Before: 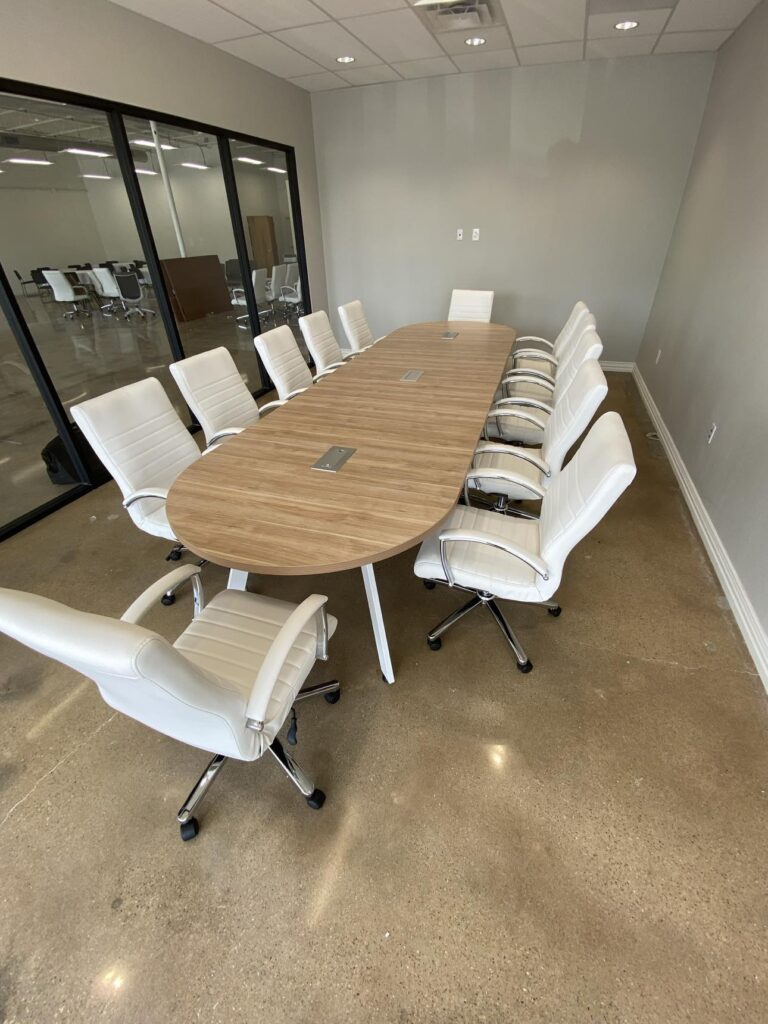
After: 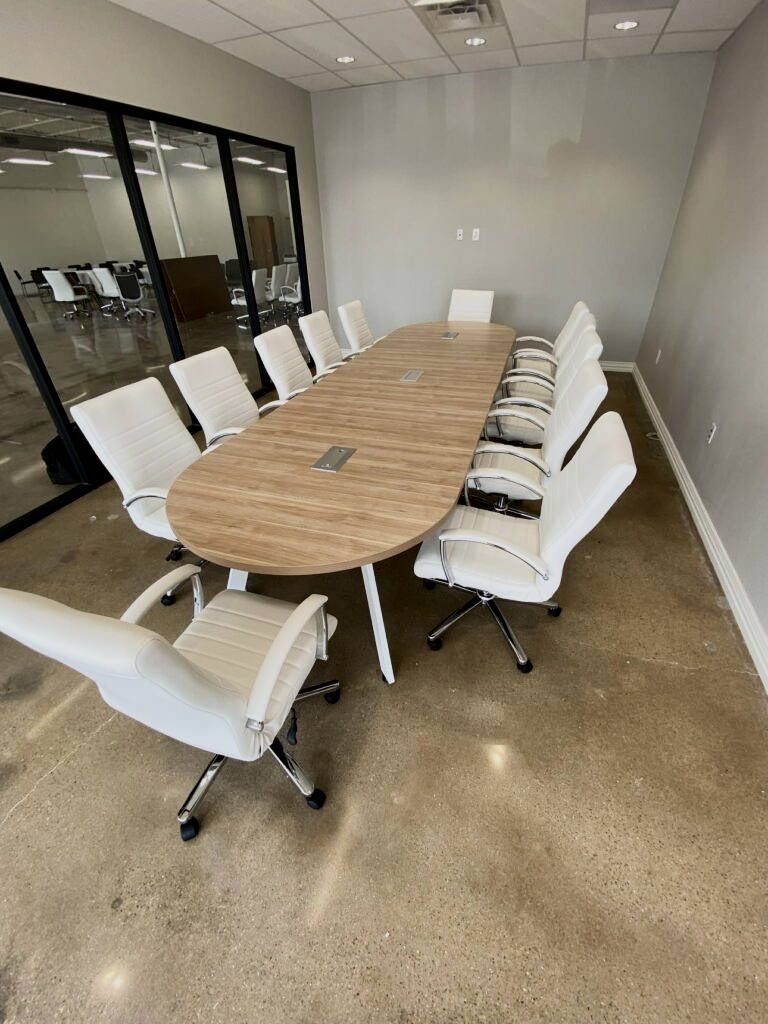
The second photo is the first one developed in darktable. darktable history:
shadows and highlights: low approximation 0.01, soften with gaussian
contrast brightness saturation: contrast 0.22
filmic rgb: black relative exposure -7.65 EV, white relative exposure 4.56 EV, hardness 3.61
